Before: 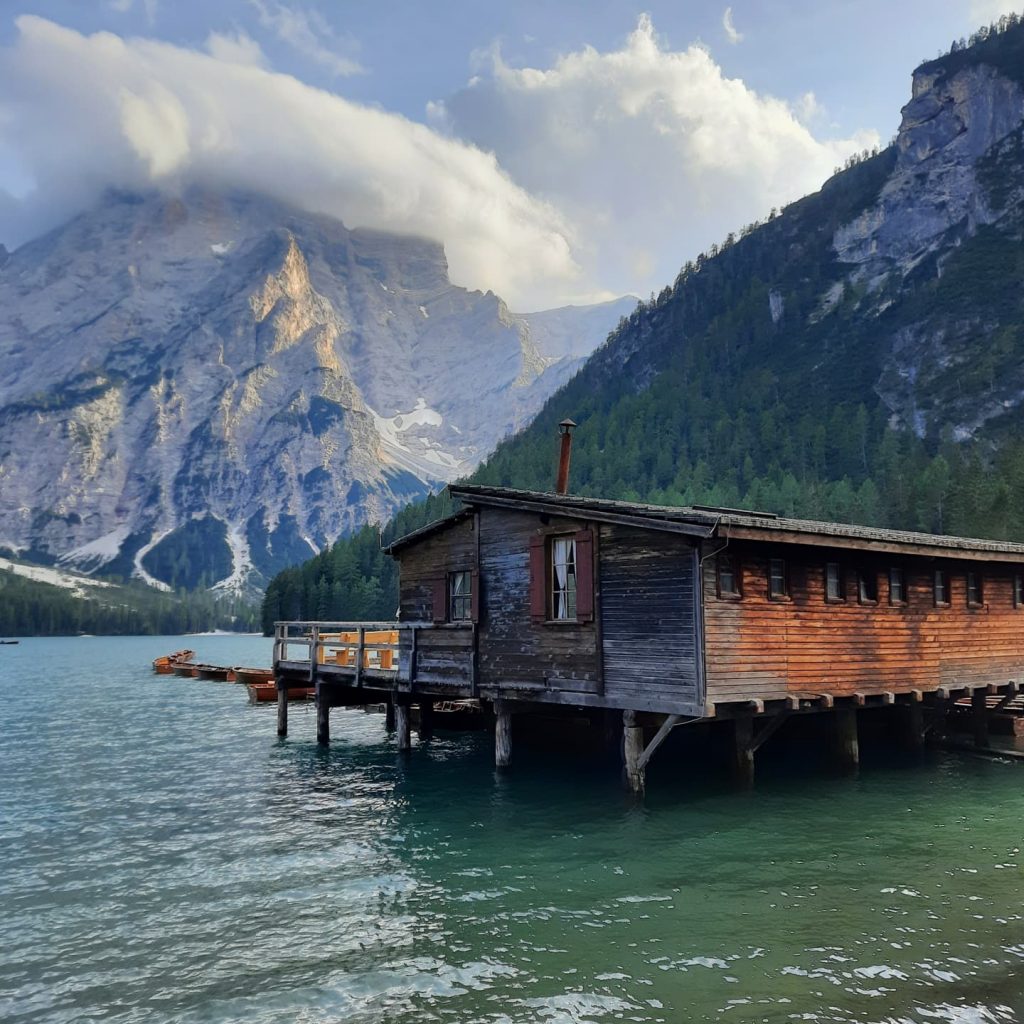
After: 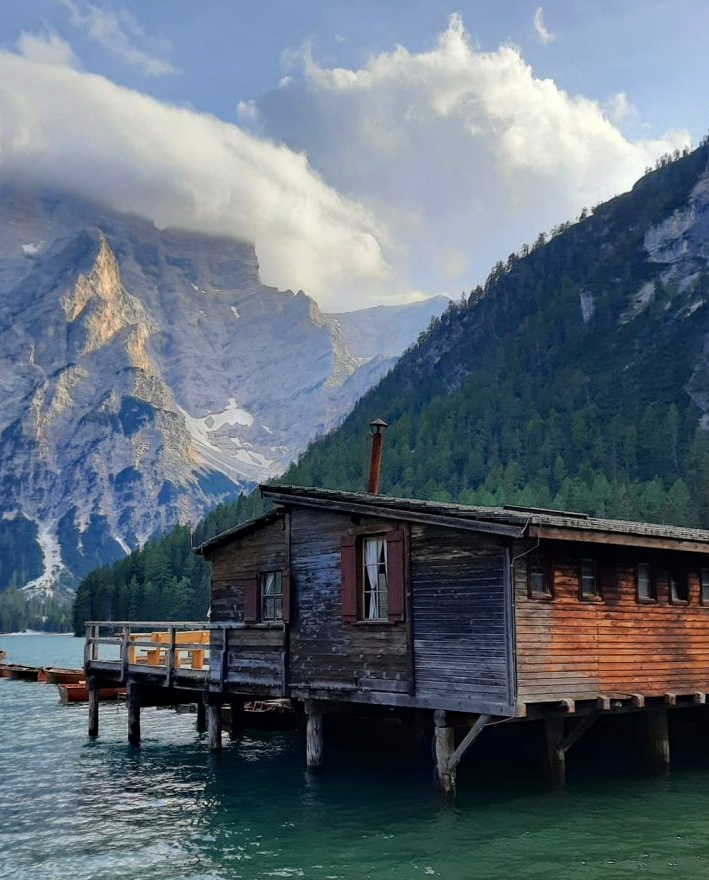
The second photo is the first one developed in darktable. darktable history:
crop: left 18.479%, right 12.2%, bottom 13.971%
haze removal: compatibility mode true, adaptive false
